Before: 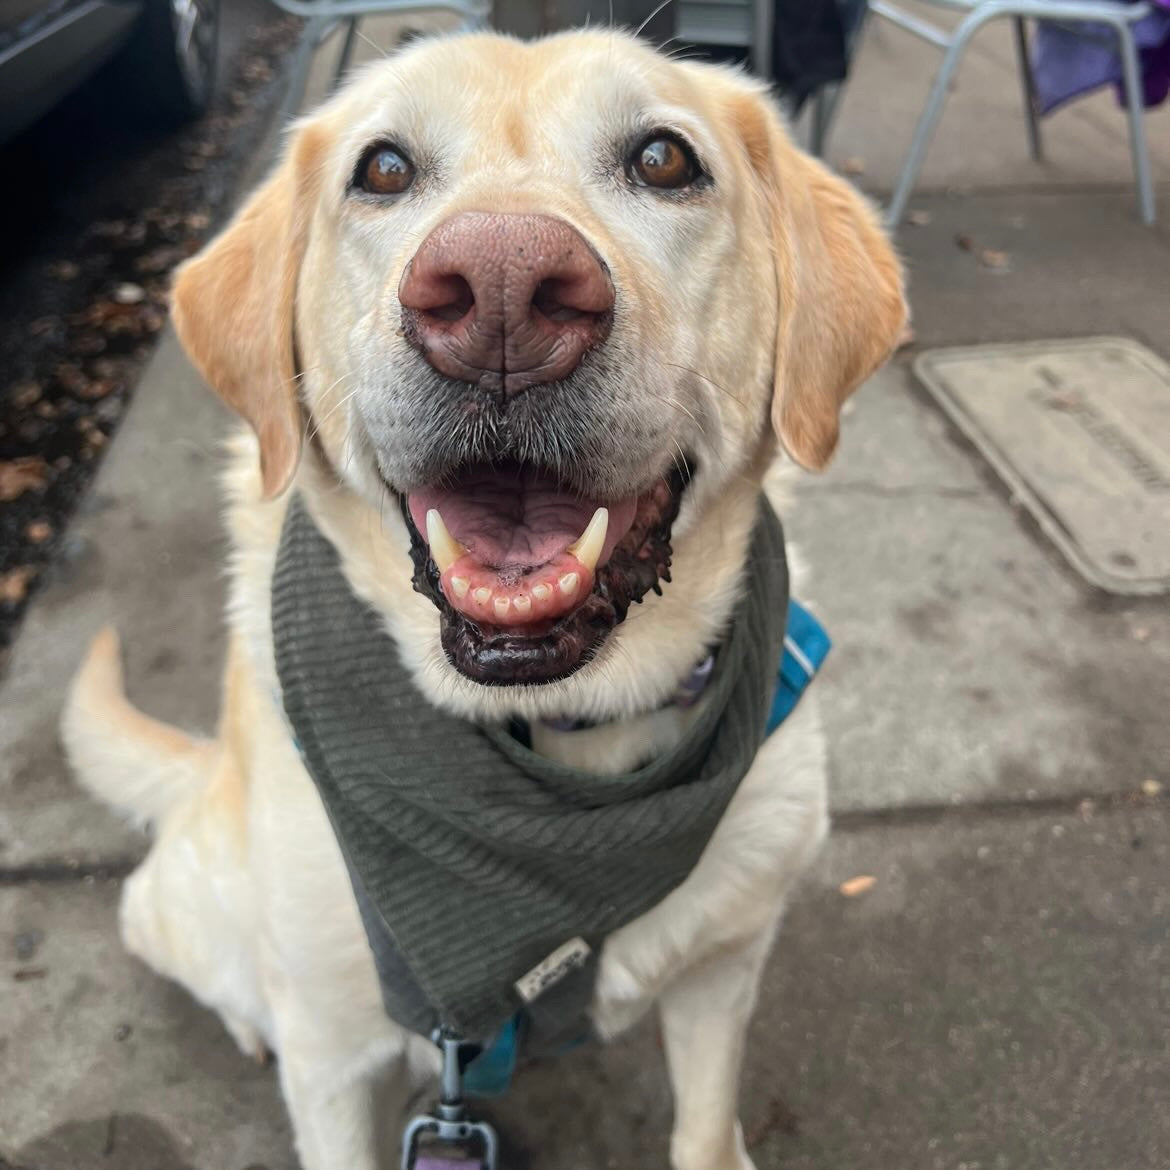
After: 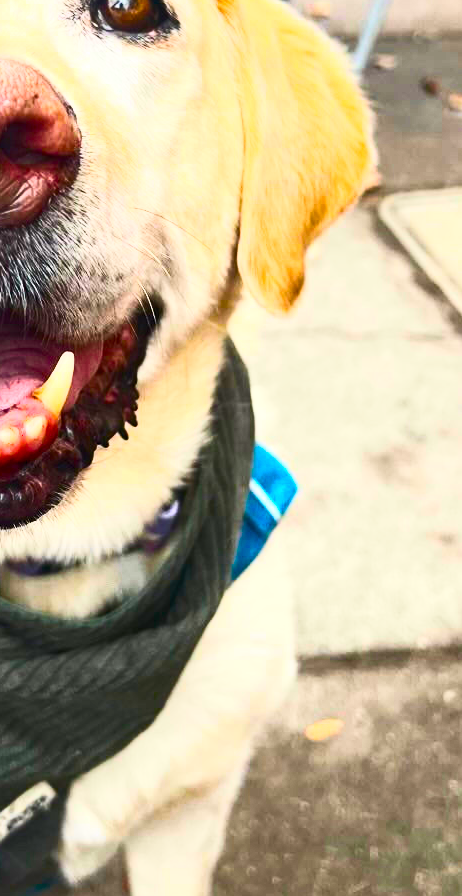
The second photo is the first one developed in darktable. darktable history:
crop: left 45.721%, top 13.393%, right 14.118%, bottom 10.01%
contrast brightness saturation: contrast 0.62, brightness 0.34, saturation 0.14
color balance rgb: linear chroma grading › shadows 10%, linear chroma grading › highlights 10%, linear chroma grading › global chroma 15%, linear chroma grading › mid-tones 15%, perceptual saturation grading › global saturation 40%, perceptual saturation grading › highlights -25%, perceptual saturation grading › mid-tones 35%, perceptual saturation grading › shadows 35%, perceptual brilliance grading › global brilliance 11.29%, global vibrance 11.29%
